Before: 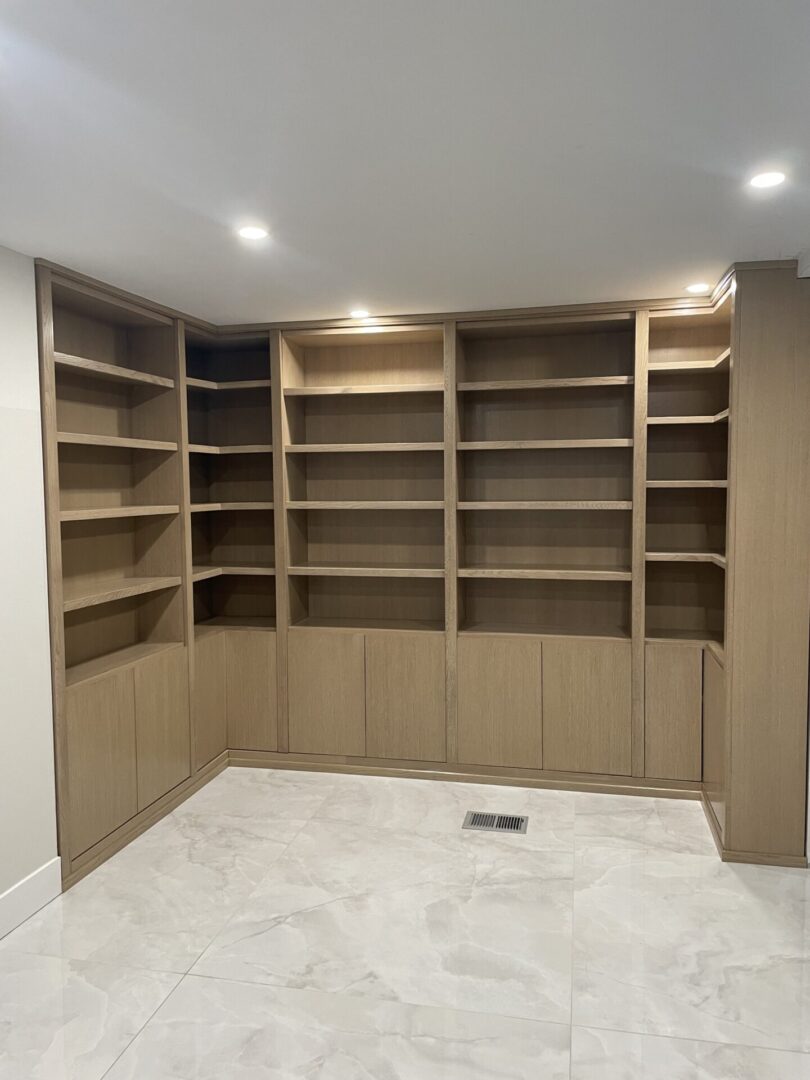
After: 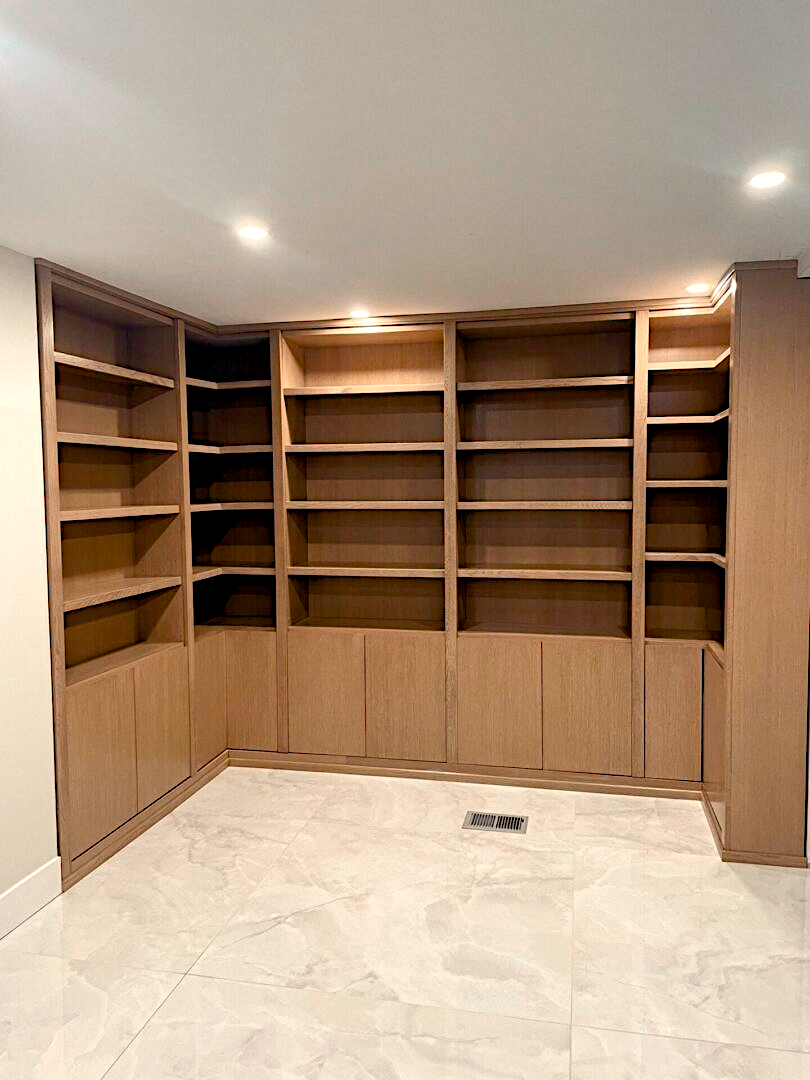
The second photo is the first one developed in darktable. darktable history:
haze removal: strength -0.05
contrast equalizer "negative clarity": octaves 7, y [[0.6 ×6], [0.55 ×6], [0 ×6], [0 ×6], [0 ×6]], mix -0.3
diffuse or sharpen "bloom 20%": radius span 32, 1st order speed 50%, 2nd order speed 50%, 3rd order speed 50%, 4th order speed 50% | blend: blend mode normal, opacity 20%; mask: uniform (no mask)
diffuse or sharpen "_builtin_sharpen demosaicing | AA filter": edge sensitivity 1, 1st order anisotropy 100%, 2nd order anisotropy 100%, 3rd order anisotropy 100%, 4th order anisotropy 100%, 1st order speed -25%, 2nd order speed -25%, 3rd order speed -25%, 4th order speed -25%
tone equalizer "_builtin_contrast tone curve | soft": -8 EV -0.417 EV, -7 EV -0.389 EV, -6 EV -0.333 EV, -5 EV -0.222 EV, -3 EV 0.222 EV, -2 EV 0.333 EV, -1 EV 0.389 EV, +0 EV 0.417 EV, edges refinement/feathering 500, mask exposure compensation -1.57 EV, preserve details no
color balance rgb "creative | pacific": shadows lift › chroma 3%, shadows lift › hue 280.8°, power › hue 330°, highlights gain › chroma 3%, highlights gain › hue 75.6°, global offset › luminance -1%, perceptual saturation grading › global saturation 20%, perceptual saturation grading › highlights -25%, perceptual saturation grading › shadows 50%, global vibrance 20%
color equalizer "creative | pacific": saturation › orange 1.03, saturation › yellow 0.883, saturation › green 0.883, saturation › blue 1.08, saturation › magenta 1.05, hue › orange -4.88, hue › green 8.78, brightness › red 1.06, brightness › orange 1.08, brightness › yellow 0.916, brightness › green 0.916, brightness › cyan 1.04, brightness › blue 1.12, brightness › magenta 1.07
rgb primaries "creative | pacific": red hue -0.042, red purity 1.1, green hue 0.047, green purity 1.12, blue hue -0.089, blue purity 0.88
grain: coarseness 0.09 ISO, strength 10% | blend: blend mode normal, opacity 100%; mask: uniform (no mask)
